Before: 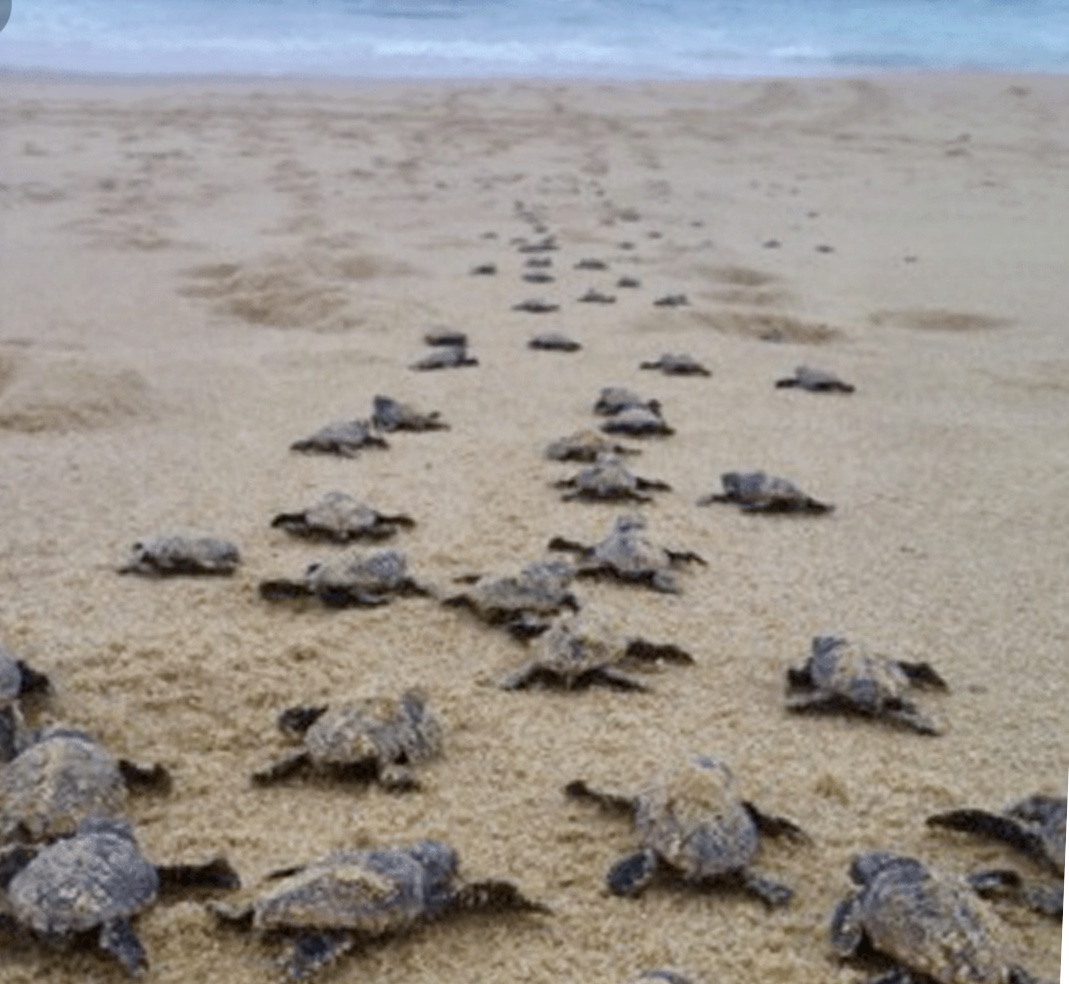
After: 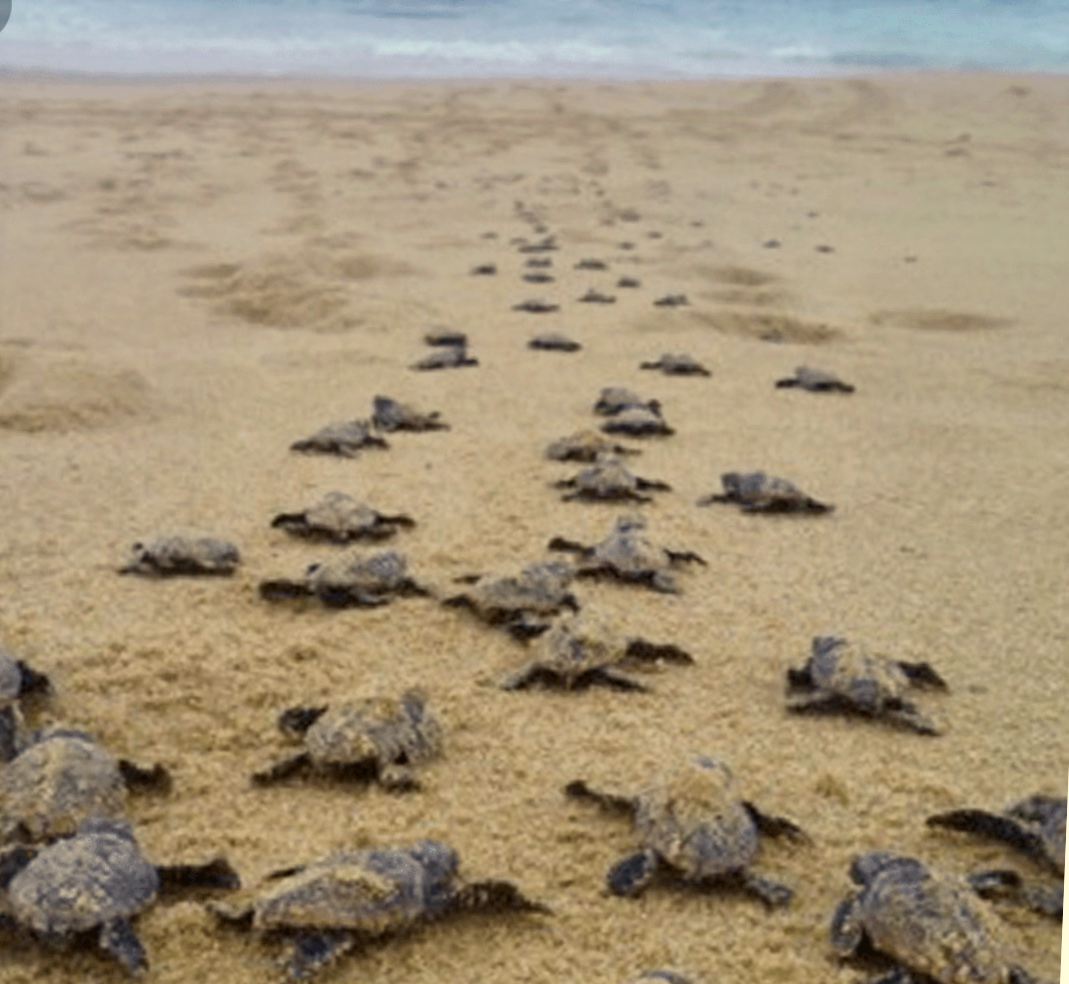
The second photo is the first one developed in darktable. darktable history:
color correction: highlights a* 1.38, highlights b* 18.03
